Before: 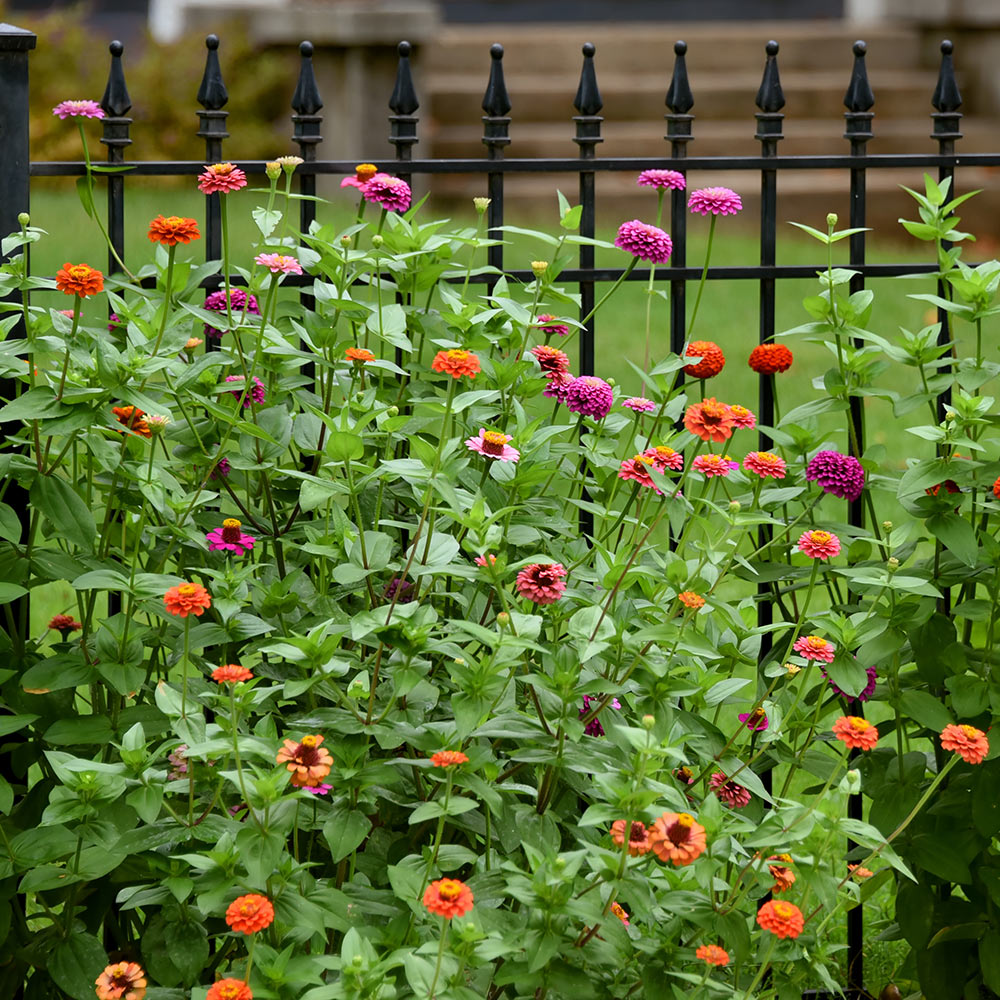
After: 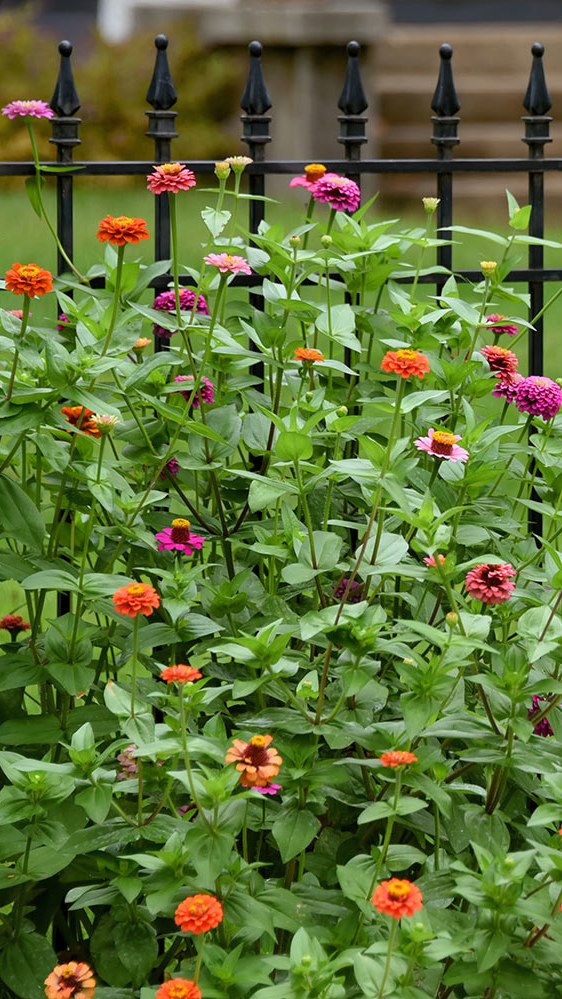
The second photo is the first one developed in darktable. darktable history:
crop: left 5.114%, right 38.589%
shadows and highlights: shadows 25, highlights -25
